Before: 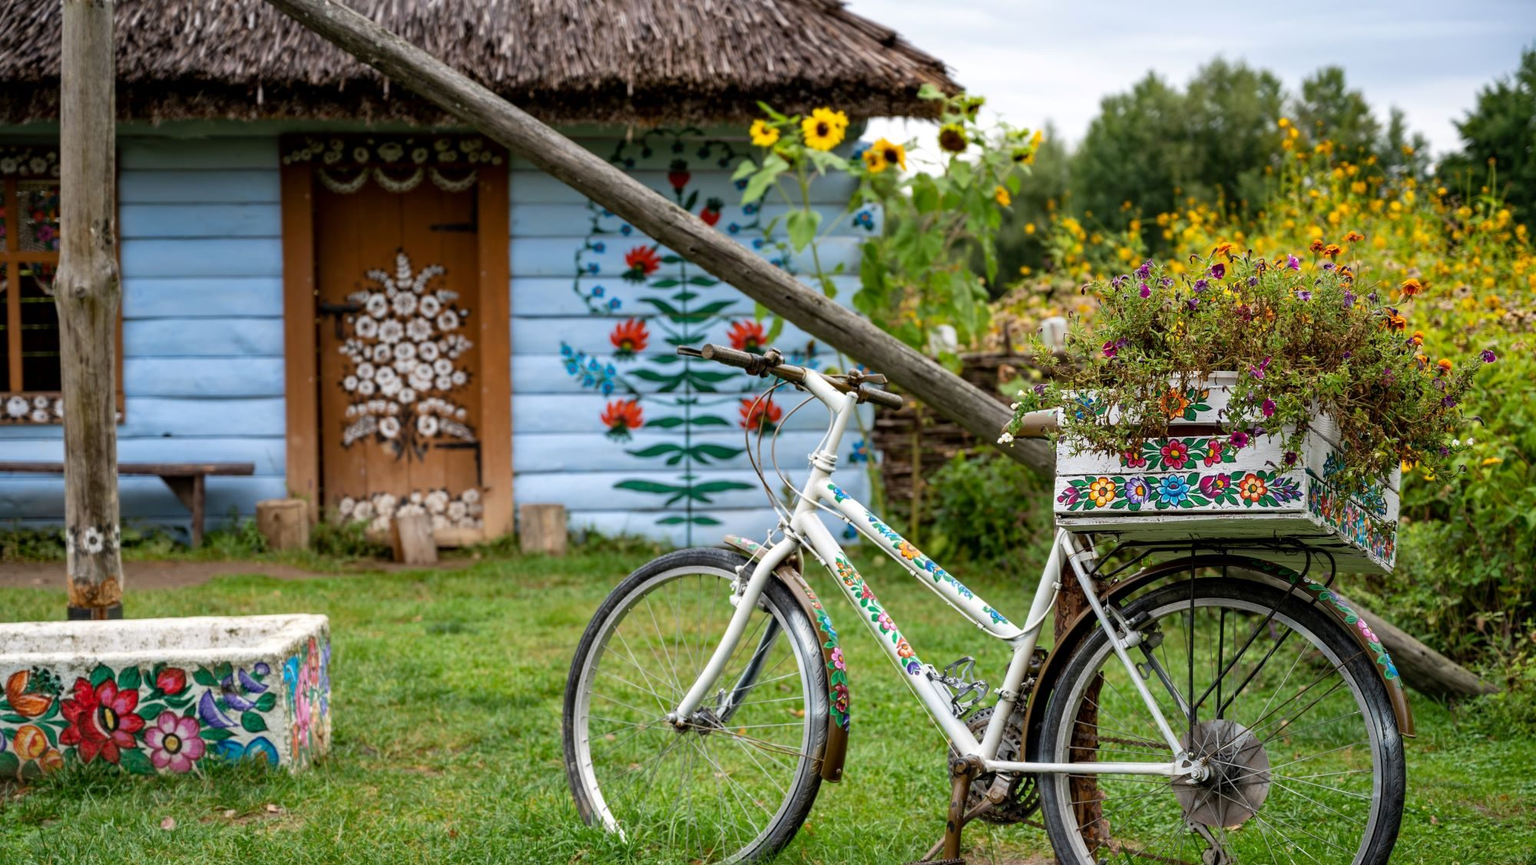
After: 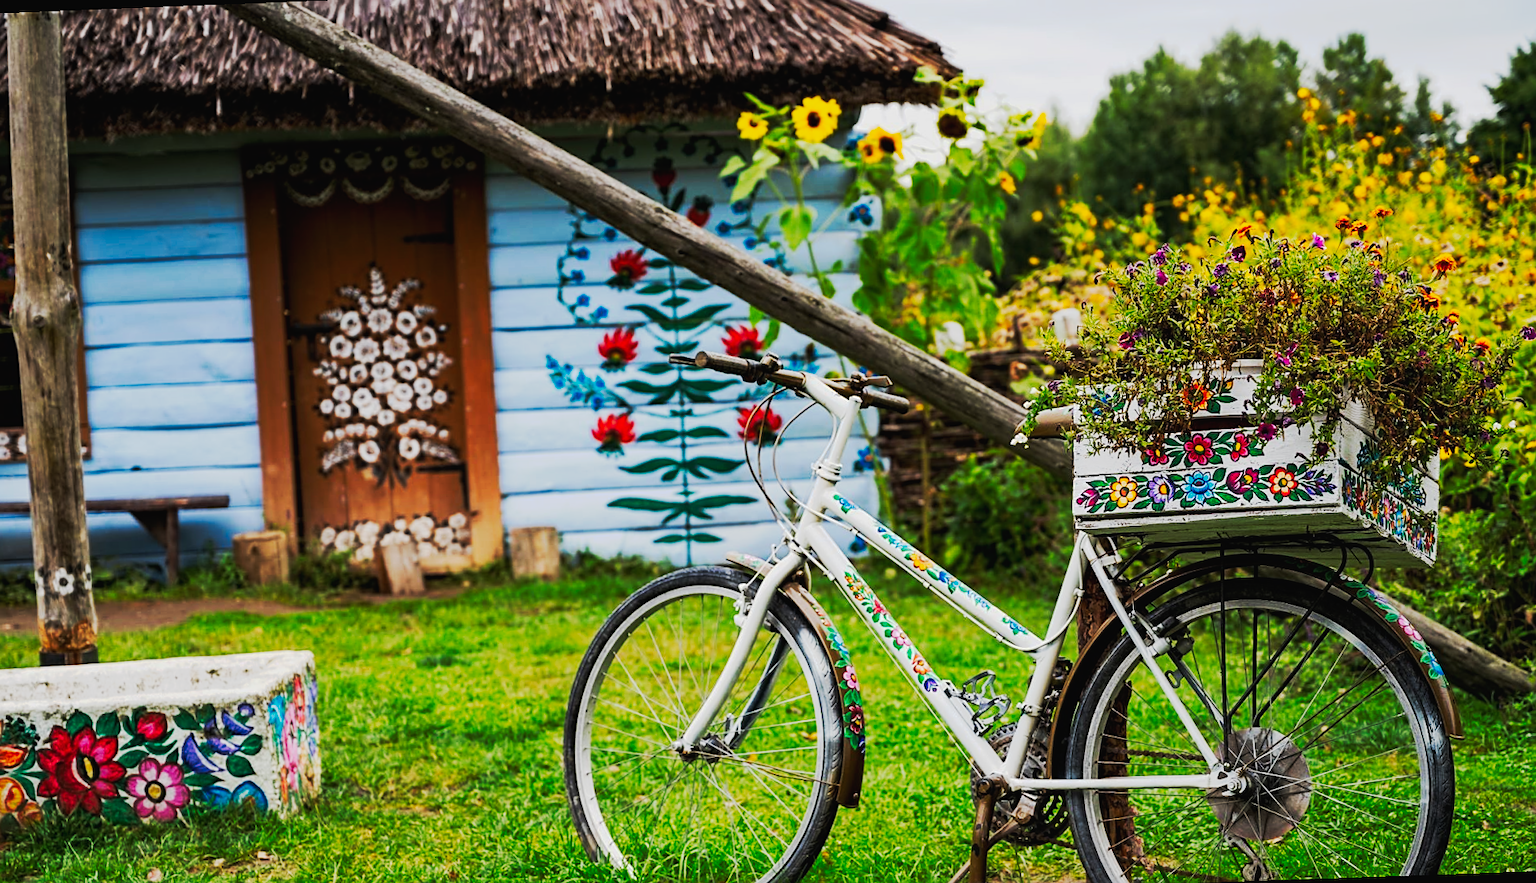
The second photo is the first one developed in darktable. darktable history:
tone curve: curves: ch0 [(0, 0) (0.003, 0.005) (0.011, 0.007) (0.025, 0.009) (0.044, 0.013) (0.069, 0.017) (0.1, 0.02) (0.136, 0.029) (0.177, 0.052) (0.224, 0.086) (0.277, 0.129) (0.335, 0.188) (0.399, 0.256) (0.468, 0.361) (0.543, 0.526) (0.623, 0.696) (0.709, 0.784) (0.801, 0.85) (0.898, 0.882) (1, 1)], preserve colors none
contrast brightness saturation: contrast -0.15, brightness 0.05, saturation -0.12
tone equalizer: on, module defaults
rotate and perspective: rotation -2.12°, lens shift (vertical) 0.009, lens shift (horizontal) -0.008, automatic cropping original format, crop left 0.036, crop right 0.964, crop top 0.05, crop bottom 0.959
sharpen: on, module defaults
